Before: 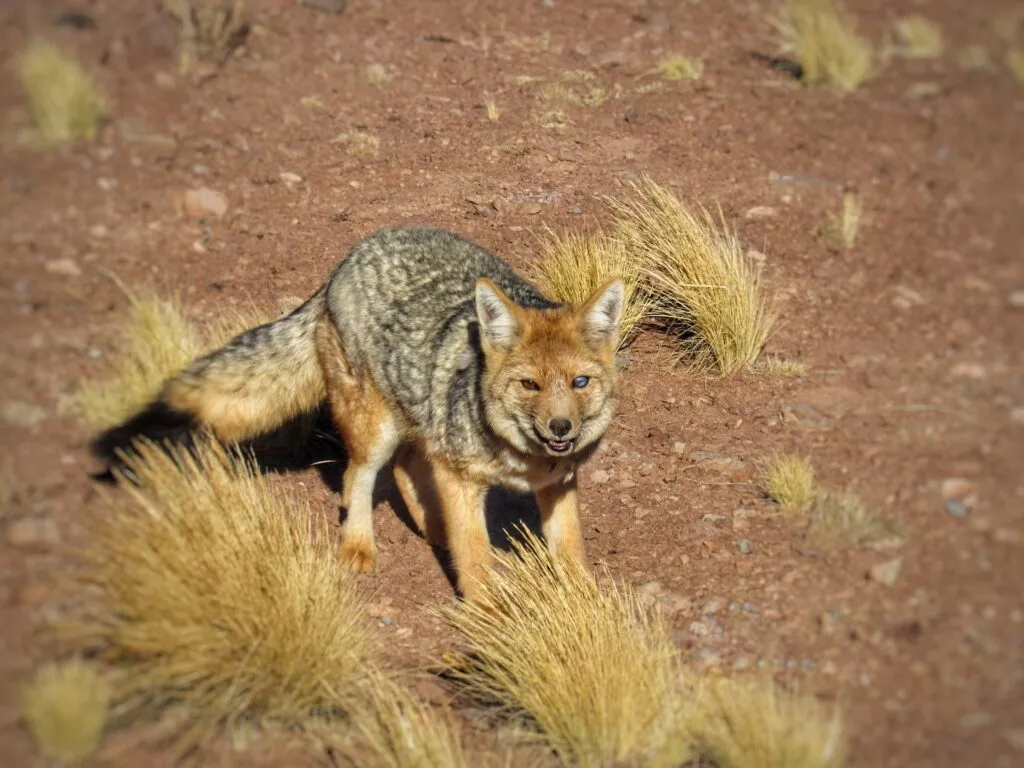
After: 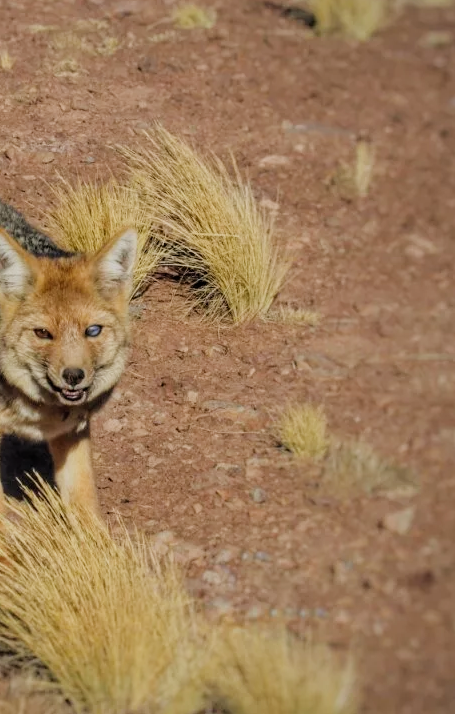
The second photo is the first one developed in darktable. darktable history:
crop: left 47.628%, top 6.643%, right 7.874%
filmic rgb: black relative exposure -7.65 EV, white relative exposure 4.56 EV, hardness 3.61
